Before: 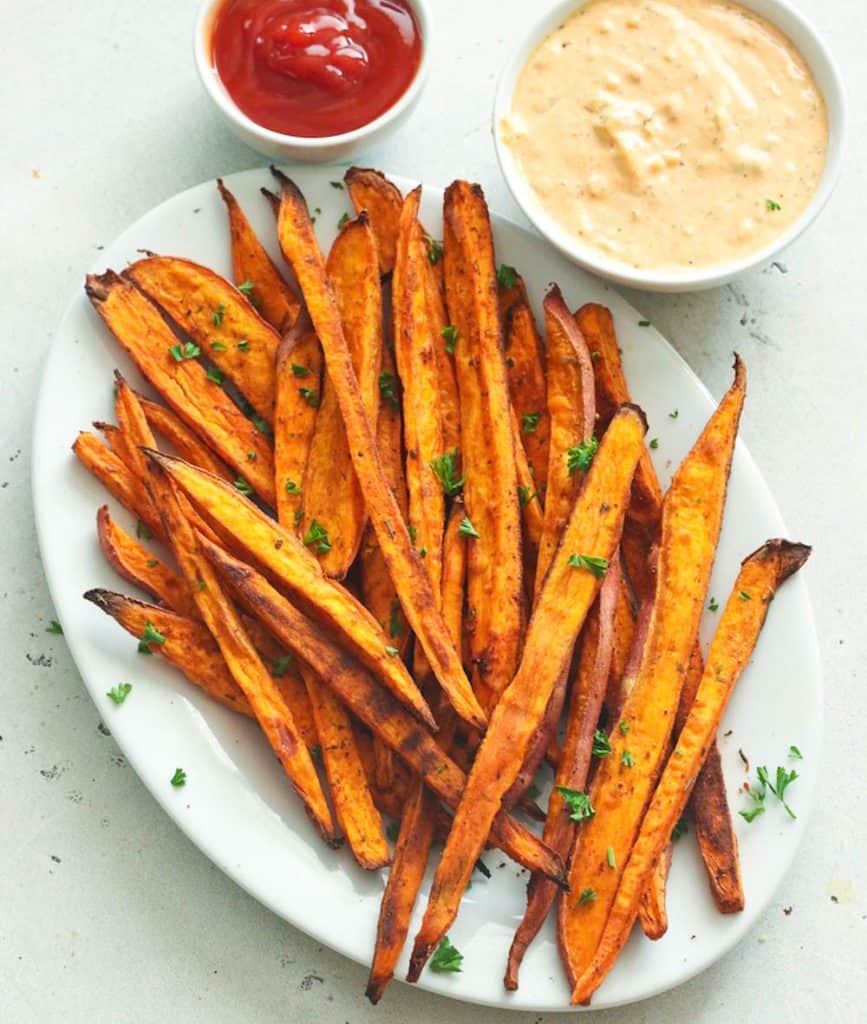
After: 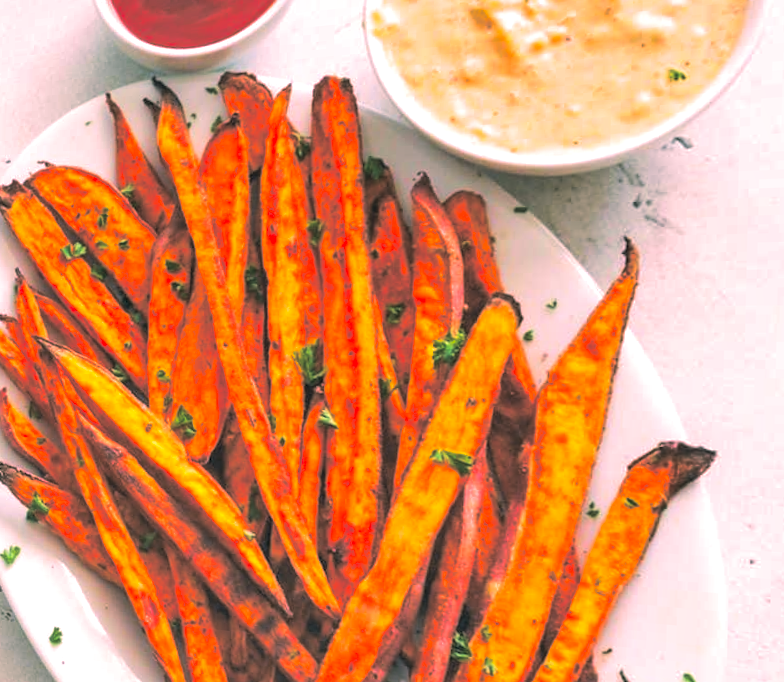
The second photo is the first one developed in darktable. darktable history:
split-toning: shadows › hue 46.8°, shadows › saturation 0.17, highlights › hue 316.8°, highlights › saturation 0.27, balance -51.82
color correction: highlights a* 17.03, highlights b* 0.205, shadows a* -15.38, shadows b* -14.56, saturation 1.5
local contrast: detail 130%
shadows and highlights: shadows 20.91, highlights -35.45, soften with gaussian
rotate and perspective: rotation 1.69°, lens shift (vertical) -0.023, lens shift (horizontal) -0.291, crop left 0.025, crop right 0.988, crop top 0.092, crop bottom 0.842
contrast brightness saturation: brightness 0.15
crop: left 8.155%, top 6.611%, bottom 15.385%
white balance: red 1.009, blue 0.985
